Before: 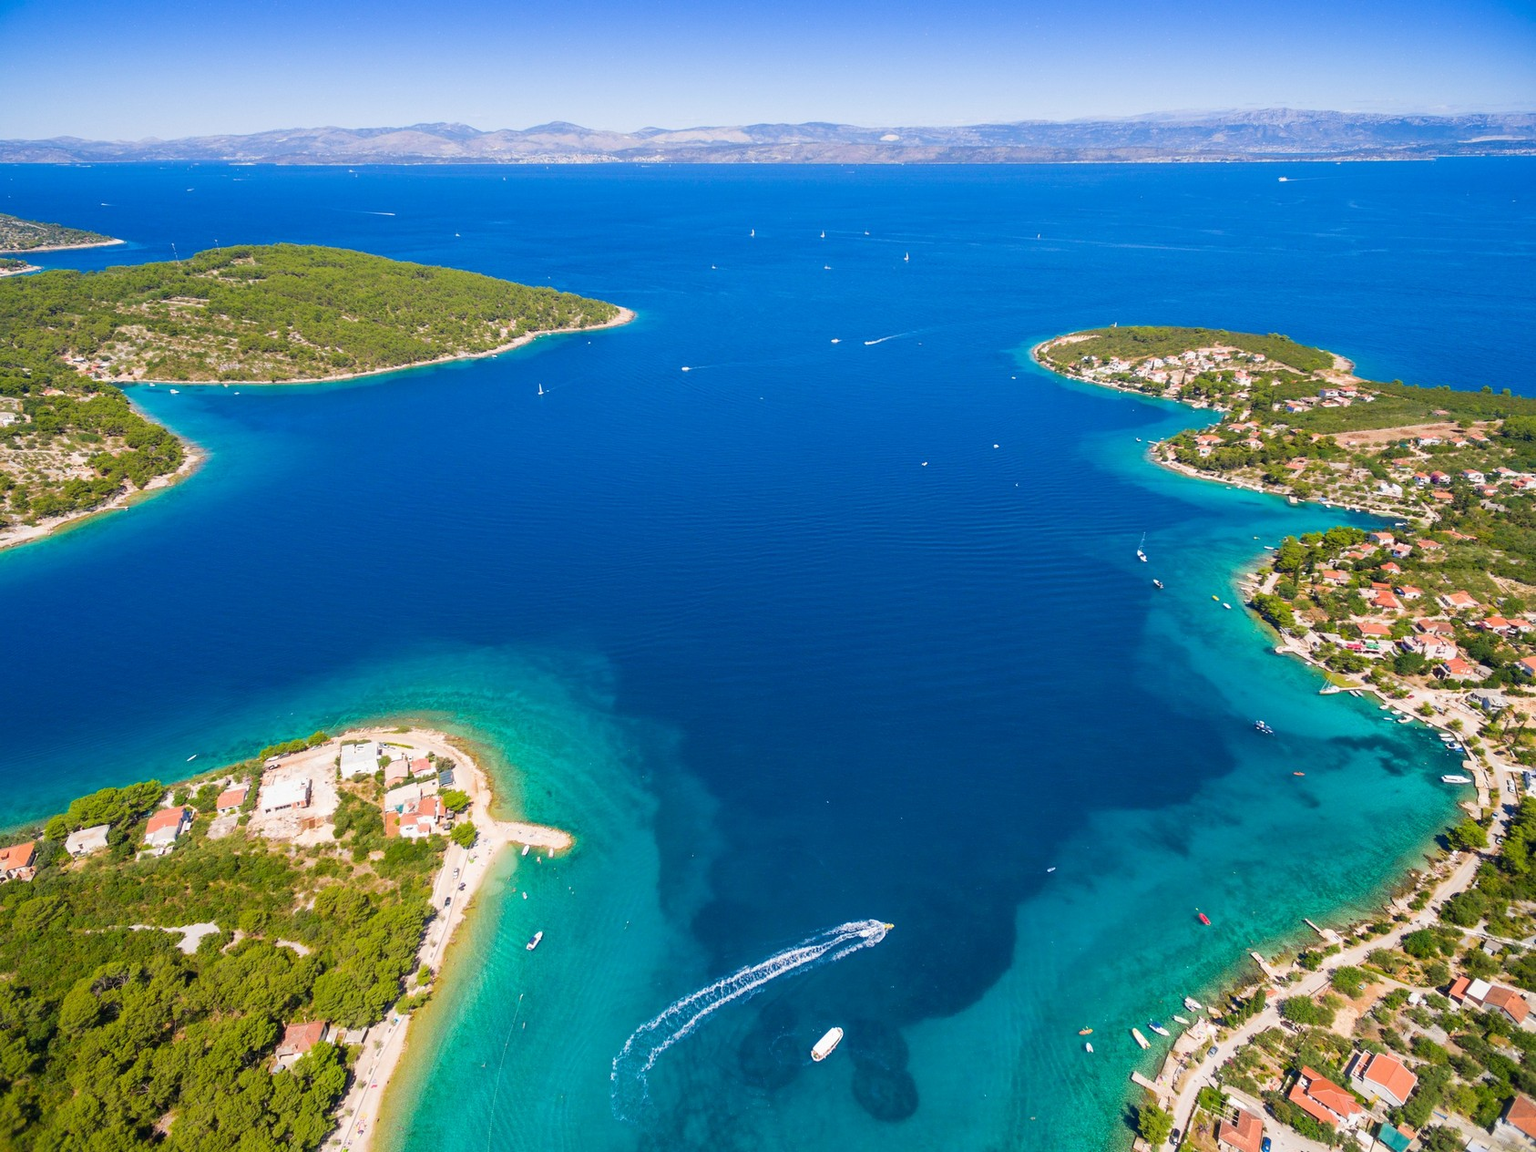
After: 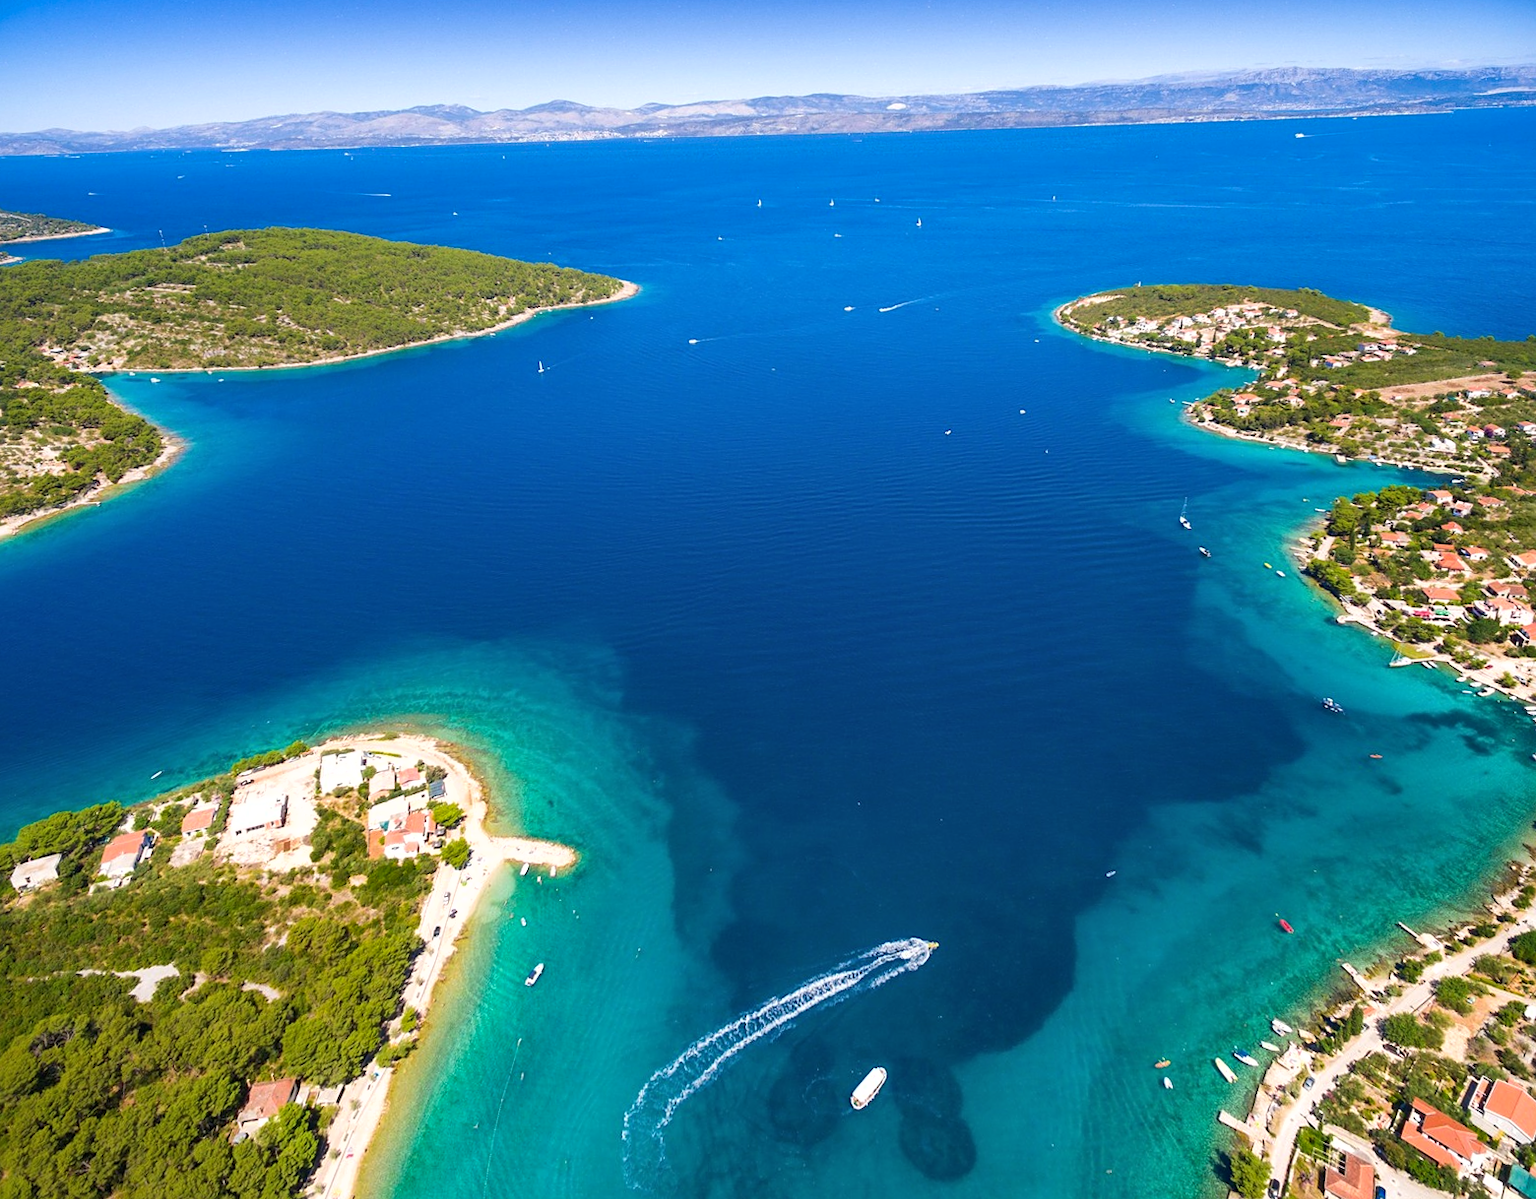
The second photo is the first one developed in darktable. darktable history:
sharpen: amount 0.2
tone equalizer: -8 EV -0.001 EV, -7 EV 0.001 EV, -6 EV -0.002 EV, -5 EV -0.003 EV, -4 EV -0.062 EV, -3 EV -0.222 EV, -2 EV -0.267 EV, -1 EV 0.105 EV, +0 EV 0.303 EV
shadows and highlights: radius 108.52, shadows 23.73, highlights -59.32, low approximation 0.01, soften with gaussian
rotate and perspective: rotation -1.68°, lens shift (vertical) -0.146, crop left 0.049, crop right 0.912, crop top 0.032, crop bottom 0.96
